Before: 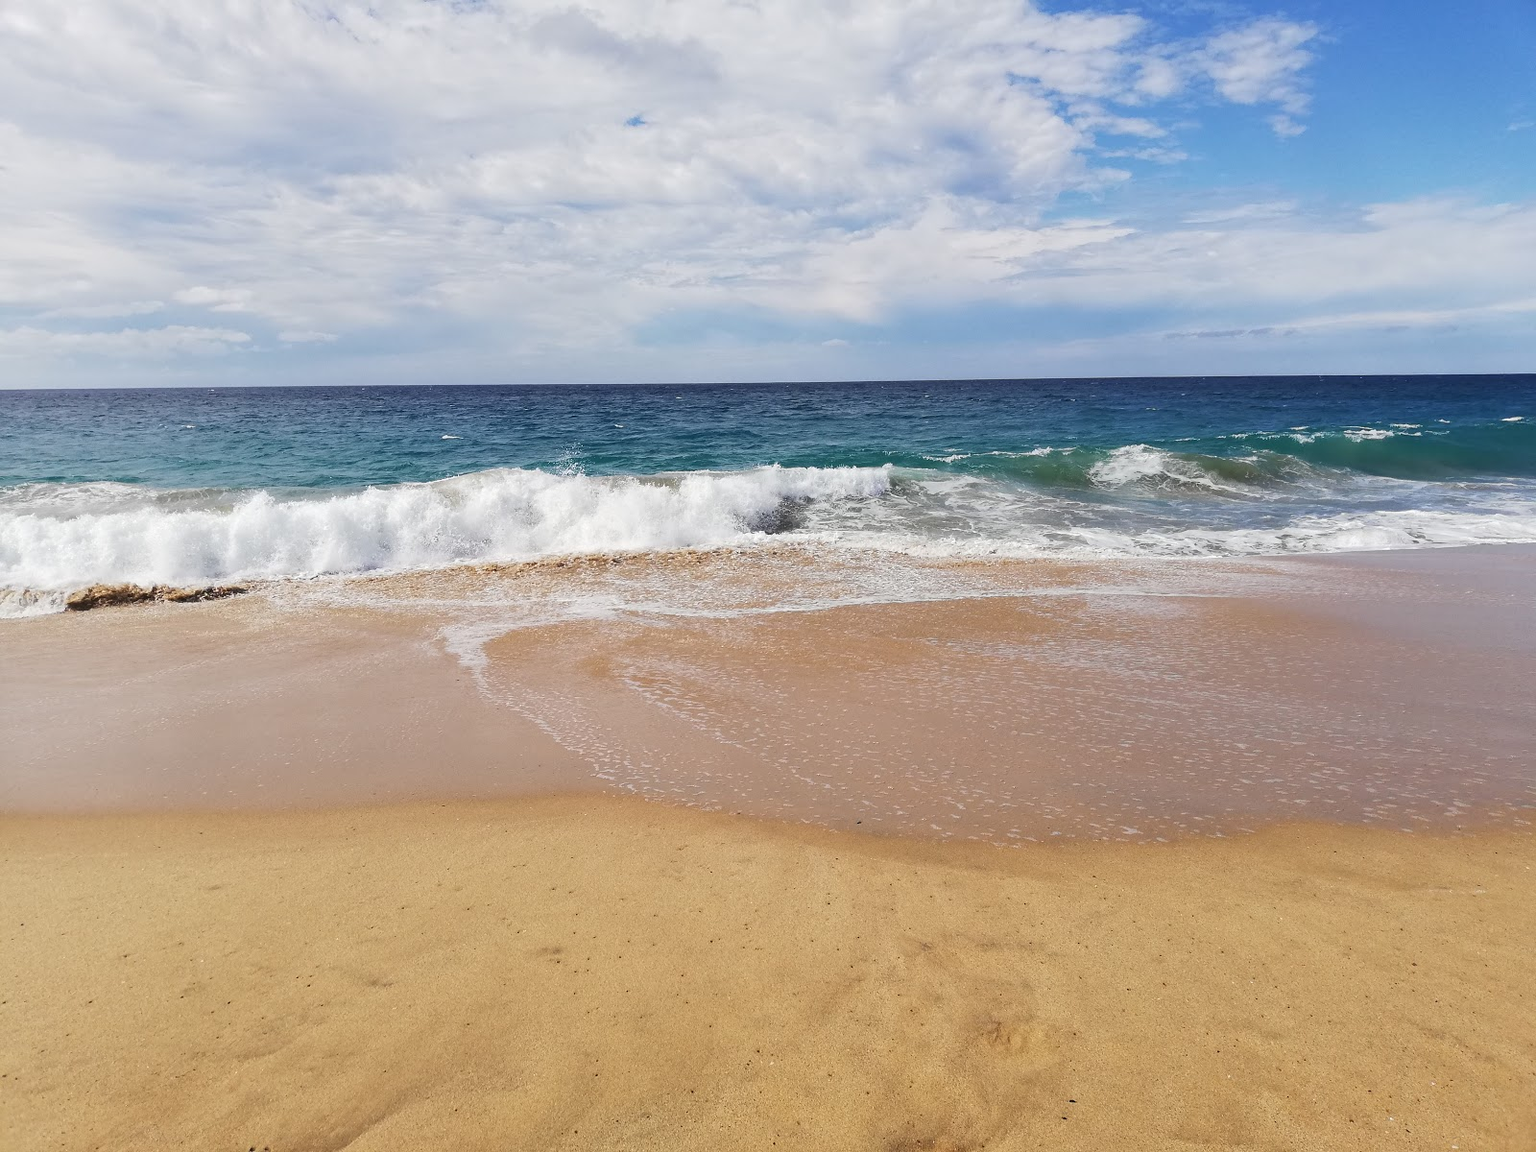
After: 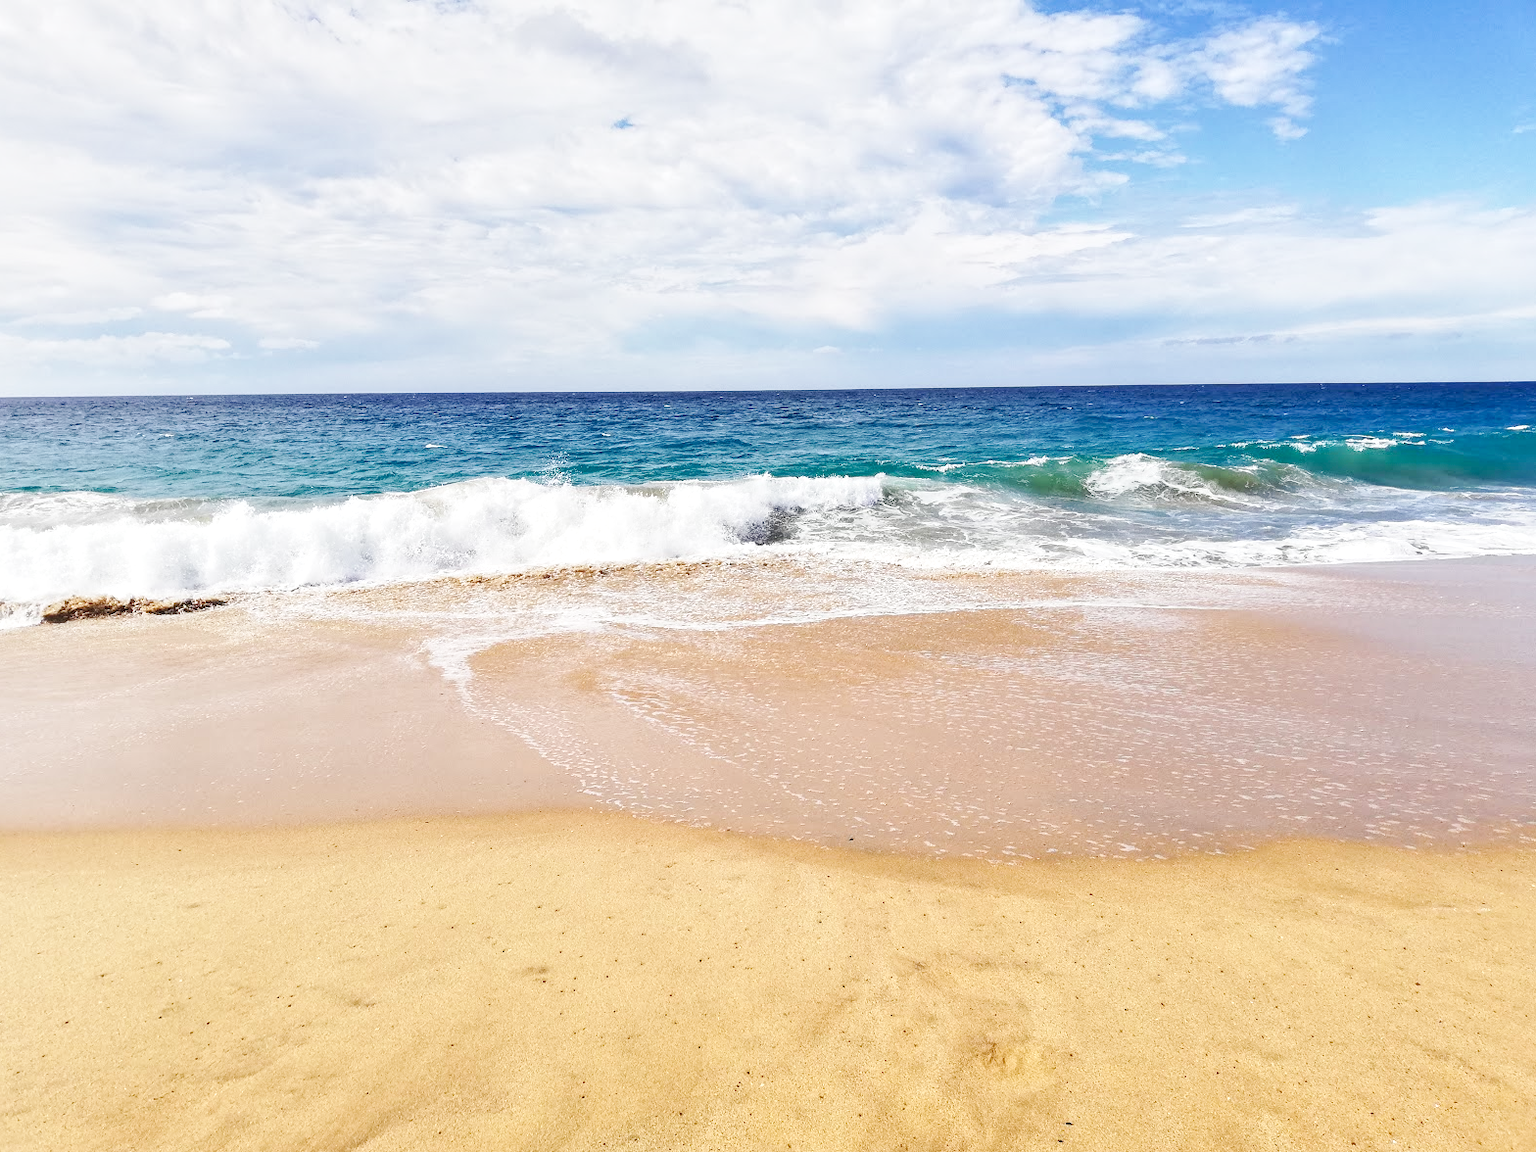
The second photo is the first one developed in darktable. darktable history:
tone equalizer: -8 EV 1.04 EV, -7 EV 0.995 EV, -6 EV 1.03 EV, -5 EV 1.02 EV, -4 EV 1.01 EV, -3 EV 0.748 EV, -2 EV 0.525 EV, -1 EV 0.269 EV, mask exposure compensation -0.508 EV
base curve: curves: ch0 [(0, 0) (0.032, 0.025) (0.121, 0.166) (0.206, 0.329) (0.605, 0.79) (1, 1)], preserve colors none
local contrast: on, module defaults
crop: left 1.659%, right 0.279%, bottom 1.853%
